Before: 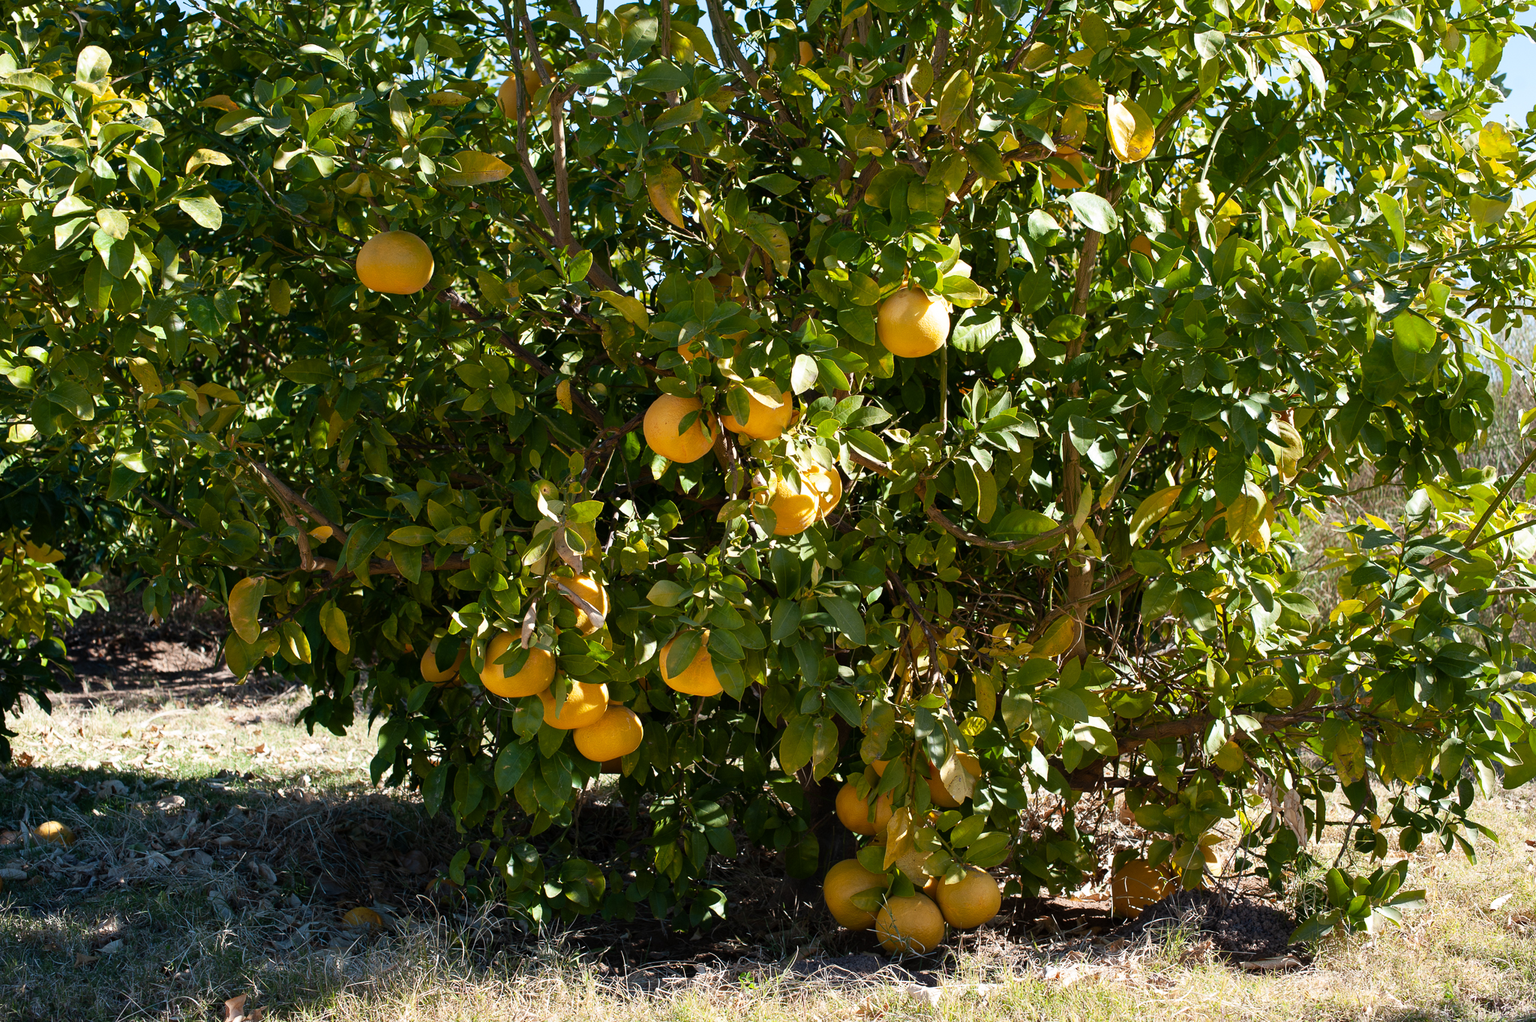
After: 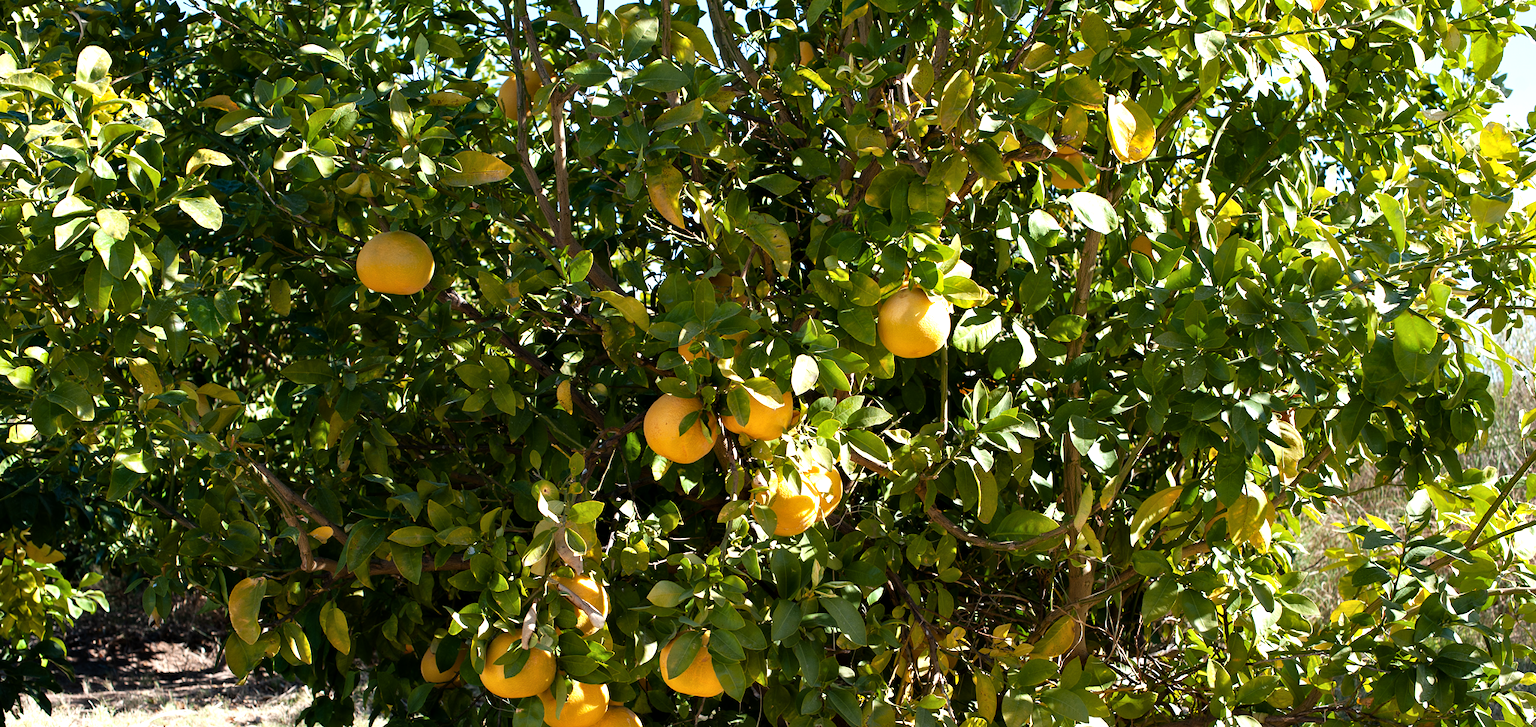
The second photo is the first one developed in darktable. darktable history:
tone equalizer: -8 EV -0.453 EV, -7 EV -0.412 EV, -6 EV -0.312 EV, -5 EV -0.26 EV, -3 EV 0.192 EV, -2 EV 0.317 EV, -1 EV 0.395 EV, +0 EV 0.446 EV
contrast equalizer: y [[0.5, 0.5, 0.468, 0.5, 0.5, 0.5], [0.5 ×6], [0.5 ×6], [0 ×6], [0 ×6]], mix -0.98
crop: right 0%, bottom 28.84%
